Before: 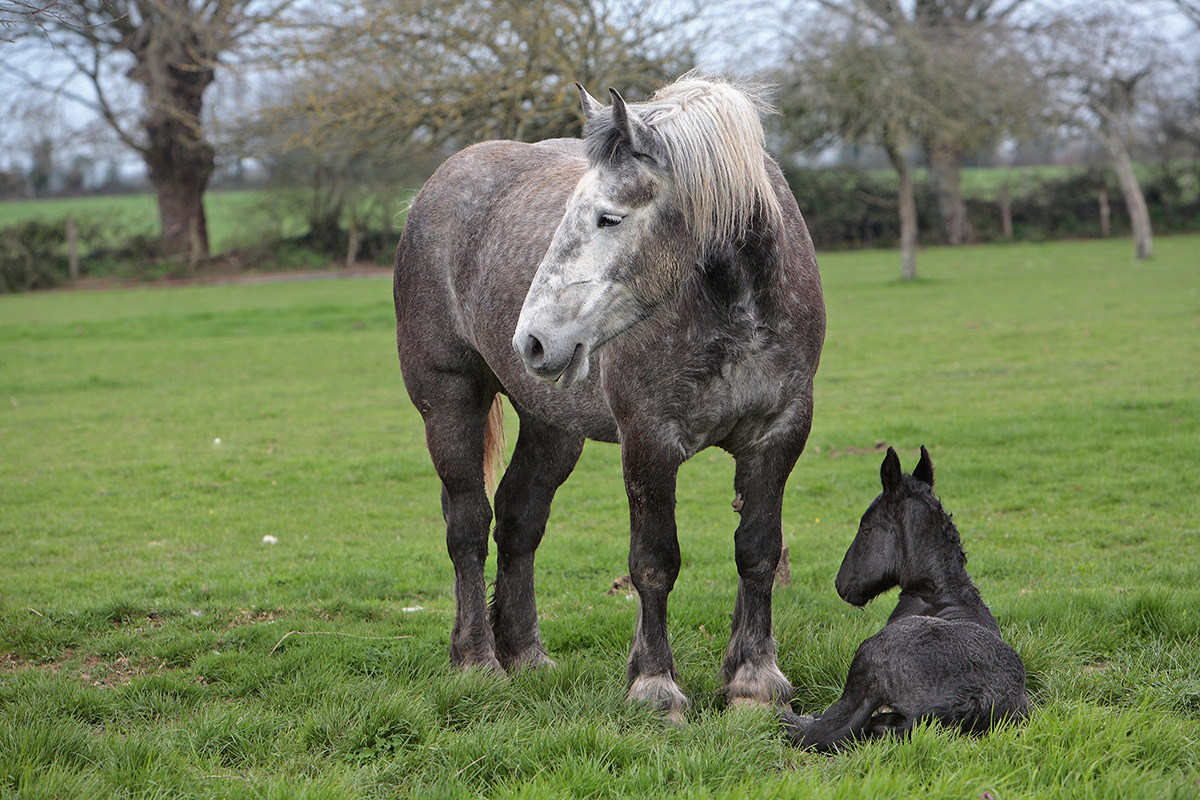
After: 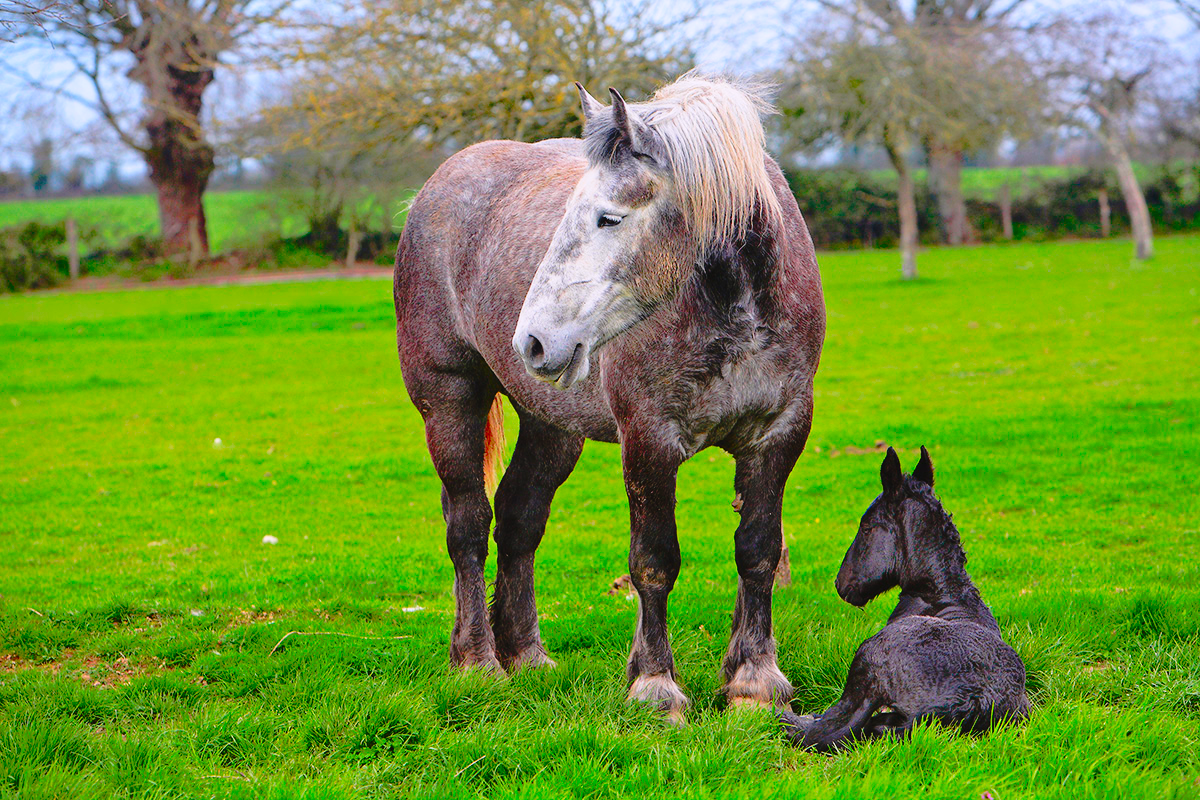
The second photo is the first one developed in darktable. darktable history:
color correction: highlights a* 1.64, highlights b* -1.78, saturation 2.49
tone curve: curves: ch0 [(0, 0.029) (0.168, 0.142) (0.359, 0.44) (0.469, 0.544) (0.634, 0.722) (0.858, 0.903) (1, 0.968)]; ch1 [(0, 0) (0.437, 0.453) (0.472, 0.47) (0.502, 0.502) (0.54, 0.534) (0.57, 0.592) (0.618, 0.66) (0.699, 0.749) (0.859, 0.919) (1, 1)]; ch2 [(0, 0) (0.33, 0.301) (0.421, 0.443) (0.476, 0.498) (0.505, 0.503) (0.547, 0.557) (0.586, 0.634) (0.608, 0.676) (1, 1)], preserve colors none
